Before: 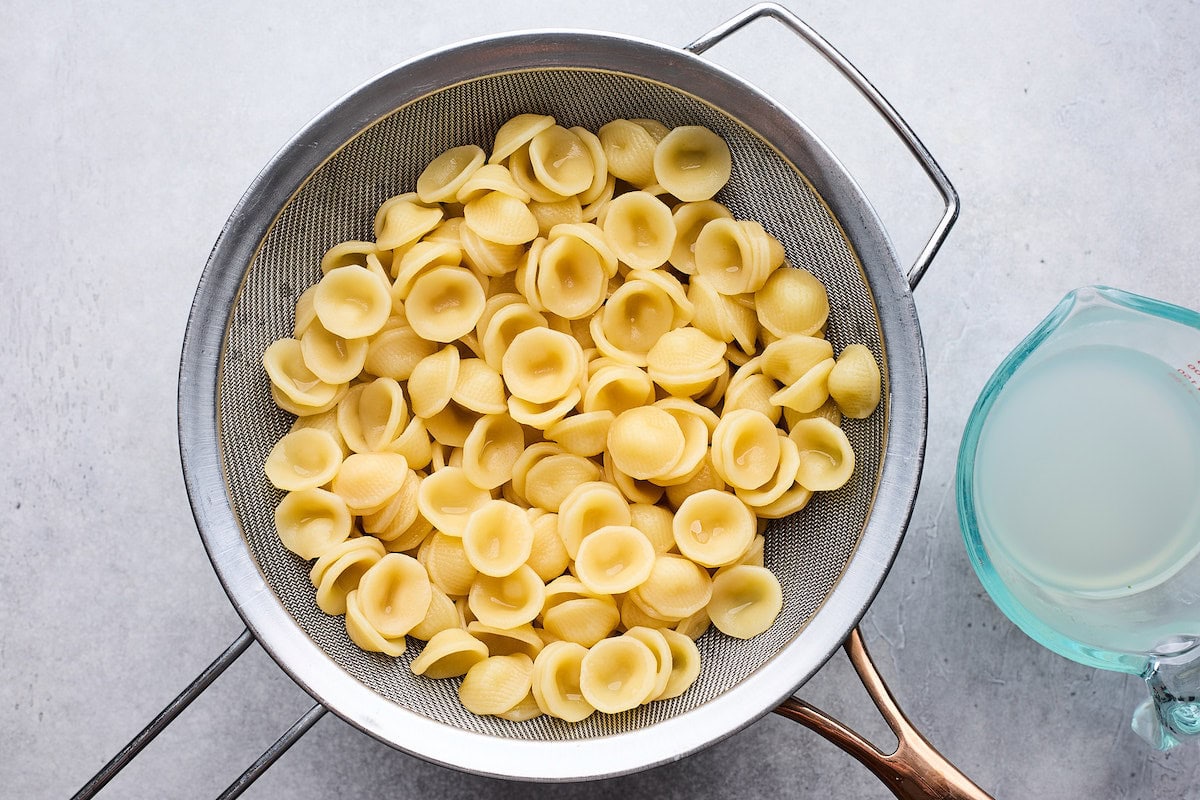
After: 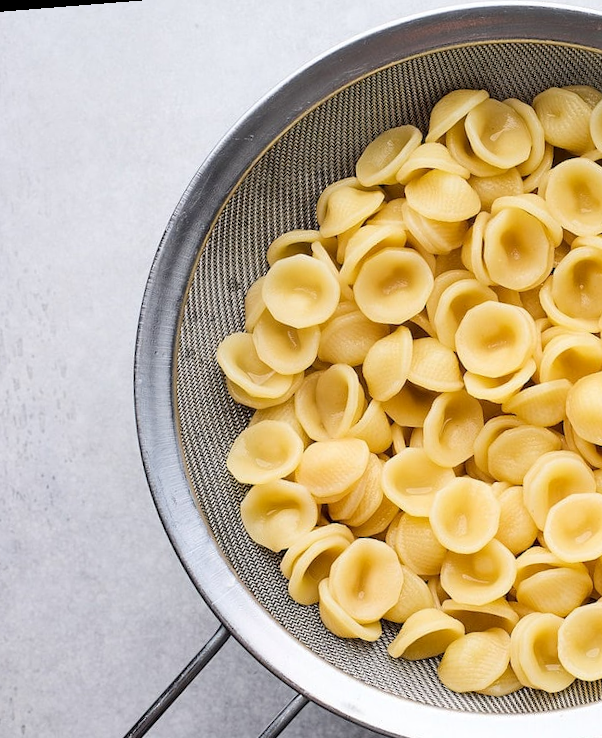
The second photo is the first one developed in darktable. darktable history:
crop: left 0.587%, right 45.588%, bottom 0.086%
exposure: black level correction 0.001, compensate highlight preservation false
rotate and perspective: rotation -4.57°, crop left 0.054, crop right 0.944, crop top 0.087, crop bottom 0.914
